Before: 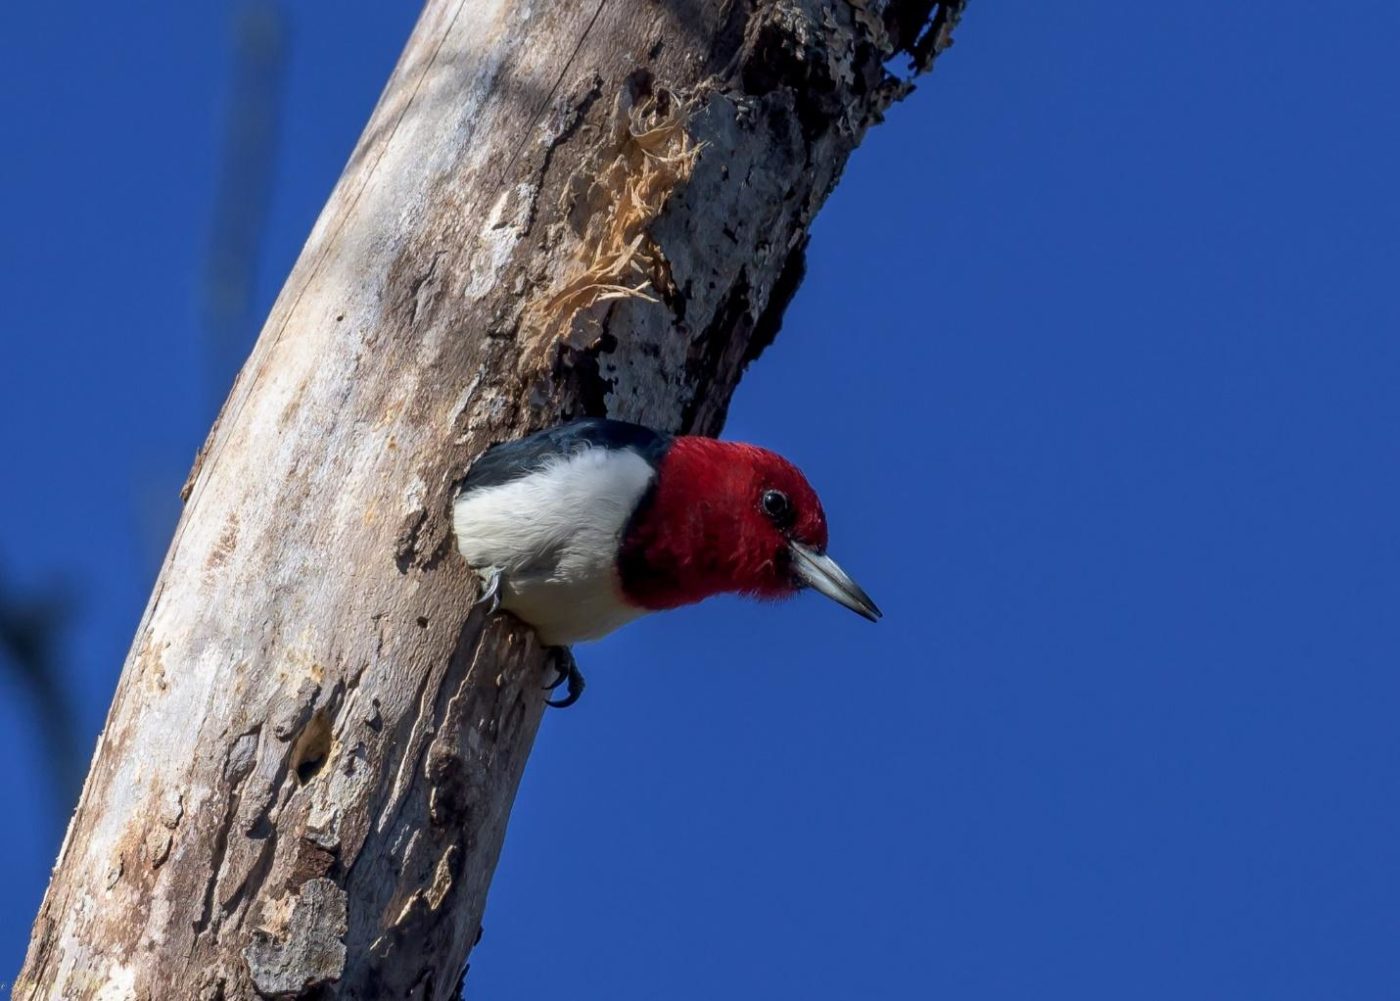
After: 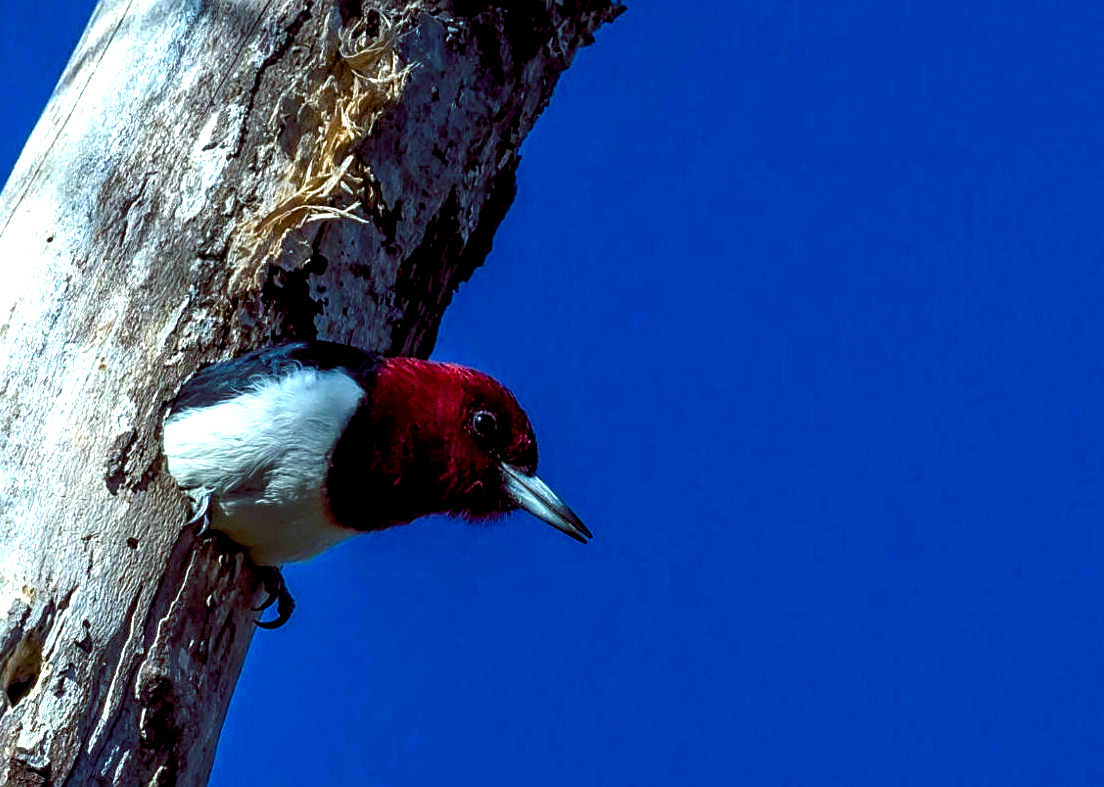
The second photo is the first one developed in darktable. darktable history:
local contrast: highlights 99%, shadows 86%, detail 160%, midtone range 0.2
crop and rotate: left 20.74%, top 7.912%, right 0.375%, bottom 13.378%
sharpen: on, module defaults
color balance rgb: shadows lift › luminance -7.7%, shadows lift › chroma 2.13%, shadows lift › hue 200.79°, power › luminance -7.77%, power › chroma 2.27%, power › hue 220.69°, highlights gain › luminance 15.15%, highlights gain › chroma 4%, highlights gain › hue 209.35°, global offset › luminance -0.21%, global offset › chroma 0.27%, perceptual saturation grading › global saturation 24.42%, perceptual saturation grading › highlights -24.42%, perceptual saturation grading › mid-tones 24.42%, perceptual saturation grading › shadows 40%, perceptual brilliance grading › global brilliance -5%, perceptual brilliance grading › highlights 24.42%, perceptual brilliance grading › mid-tones 7%, perceptual brilliance grading › shadows -5%
